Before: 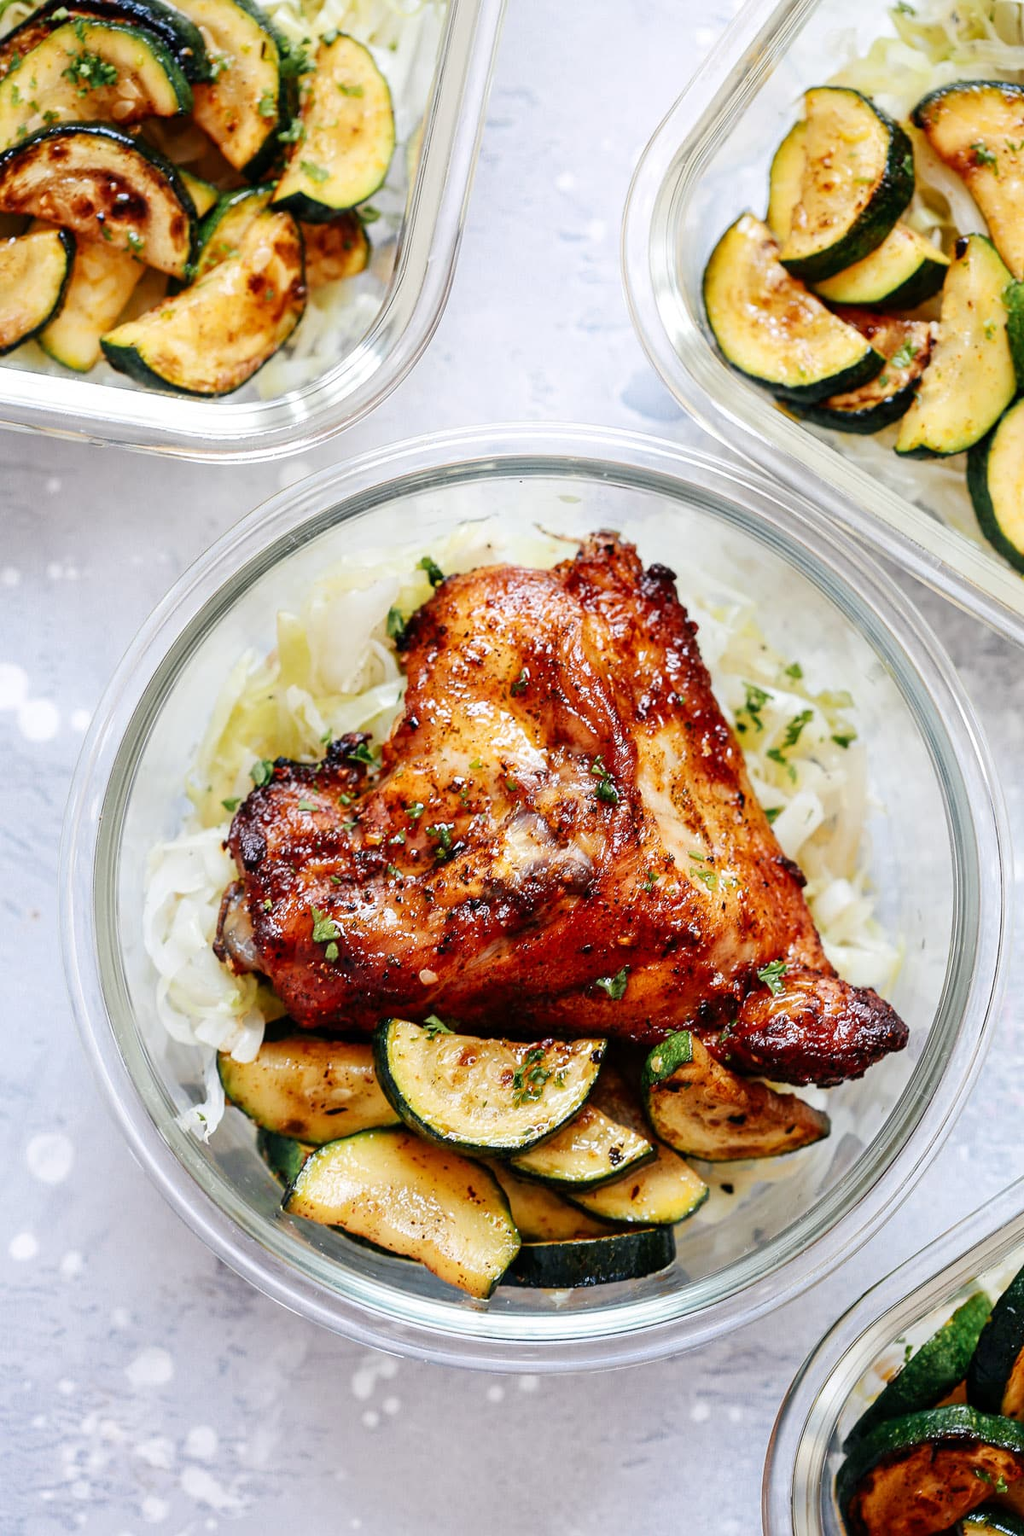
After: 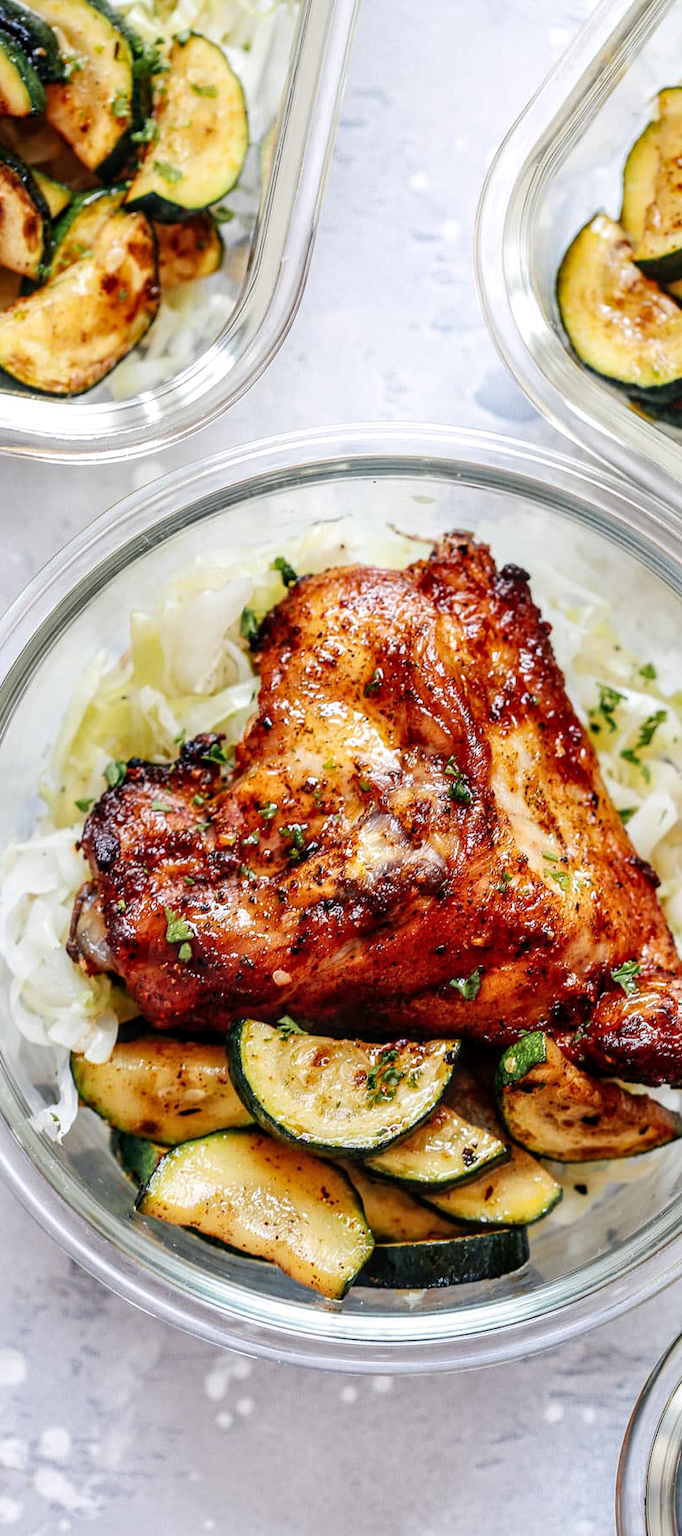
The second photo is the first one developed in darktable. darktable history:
local contrast: on, module defaults
crop and rotate: left 14.408%, right 18.929%
